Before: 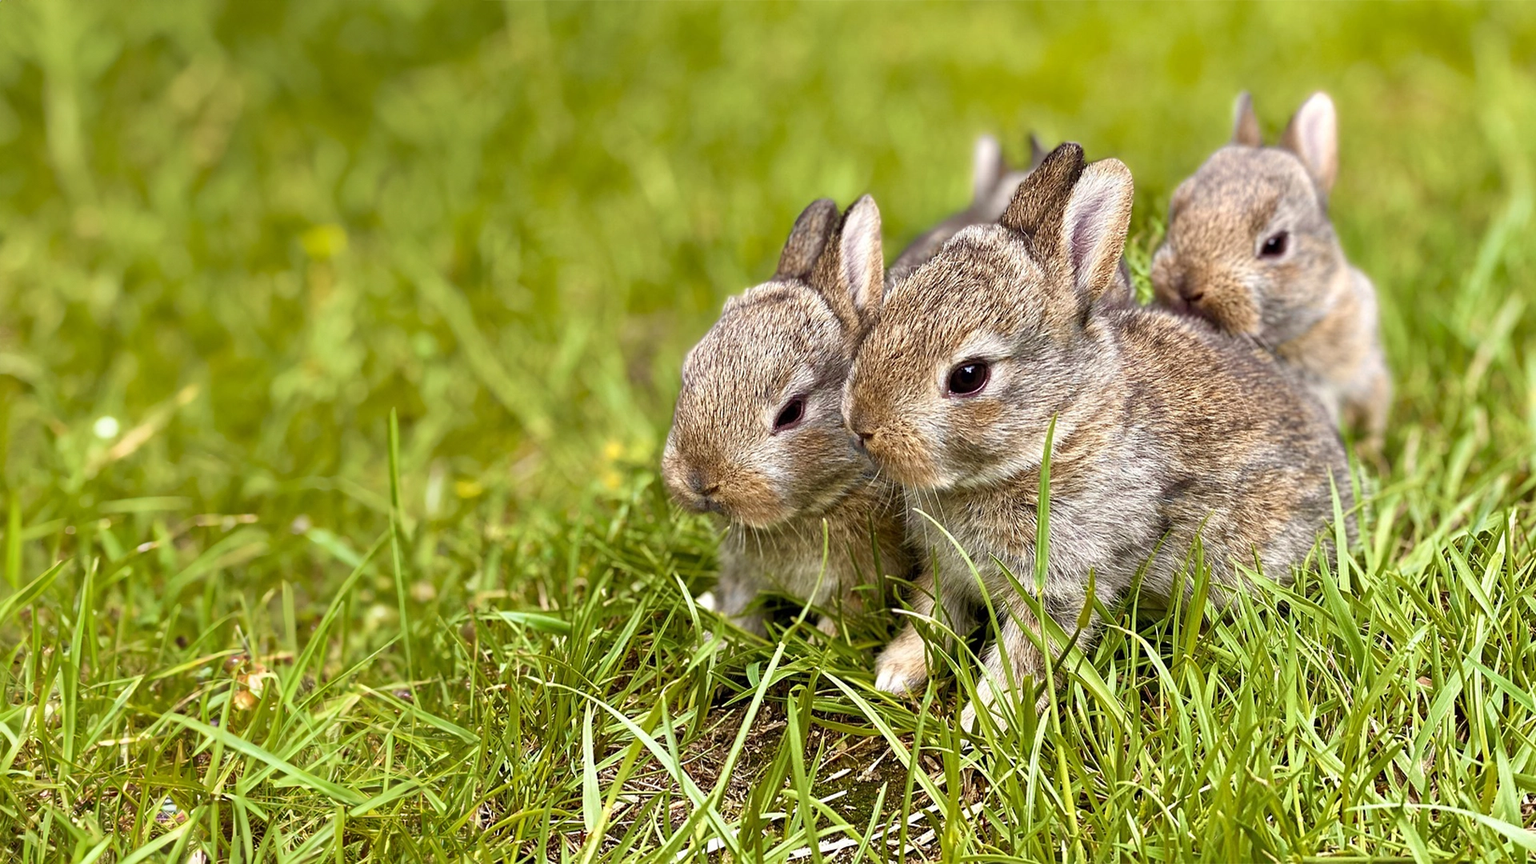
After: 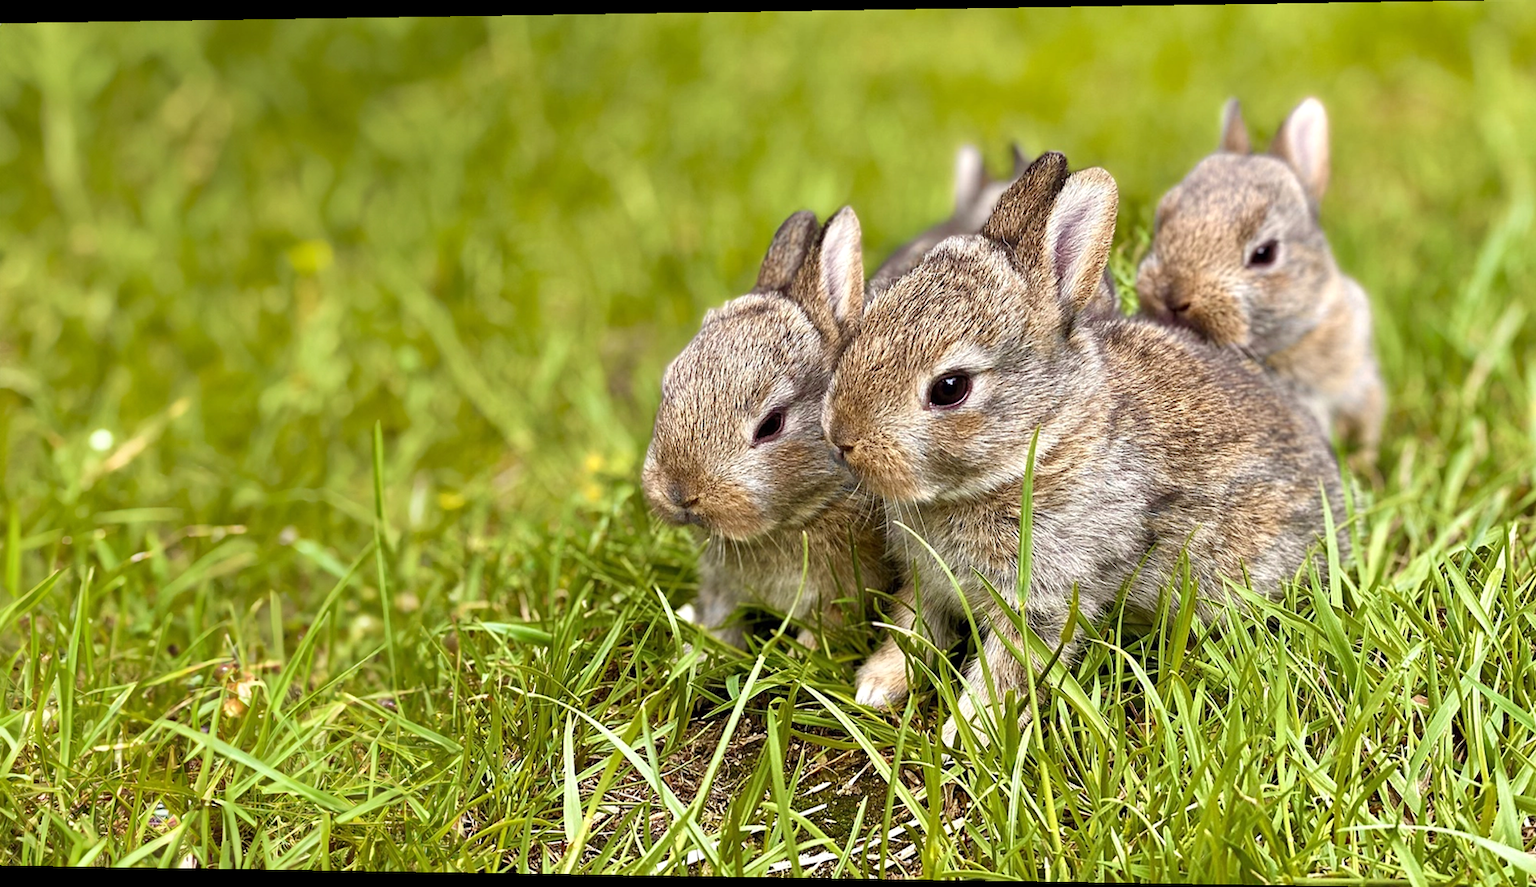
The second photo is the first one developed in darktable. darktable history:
exposure: exposure 0.078 EV, compensate highlight preservation false
rotate and perspective: lens shift (horizontal) -0.055, automatic cropping off
